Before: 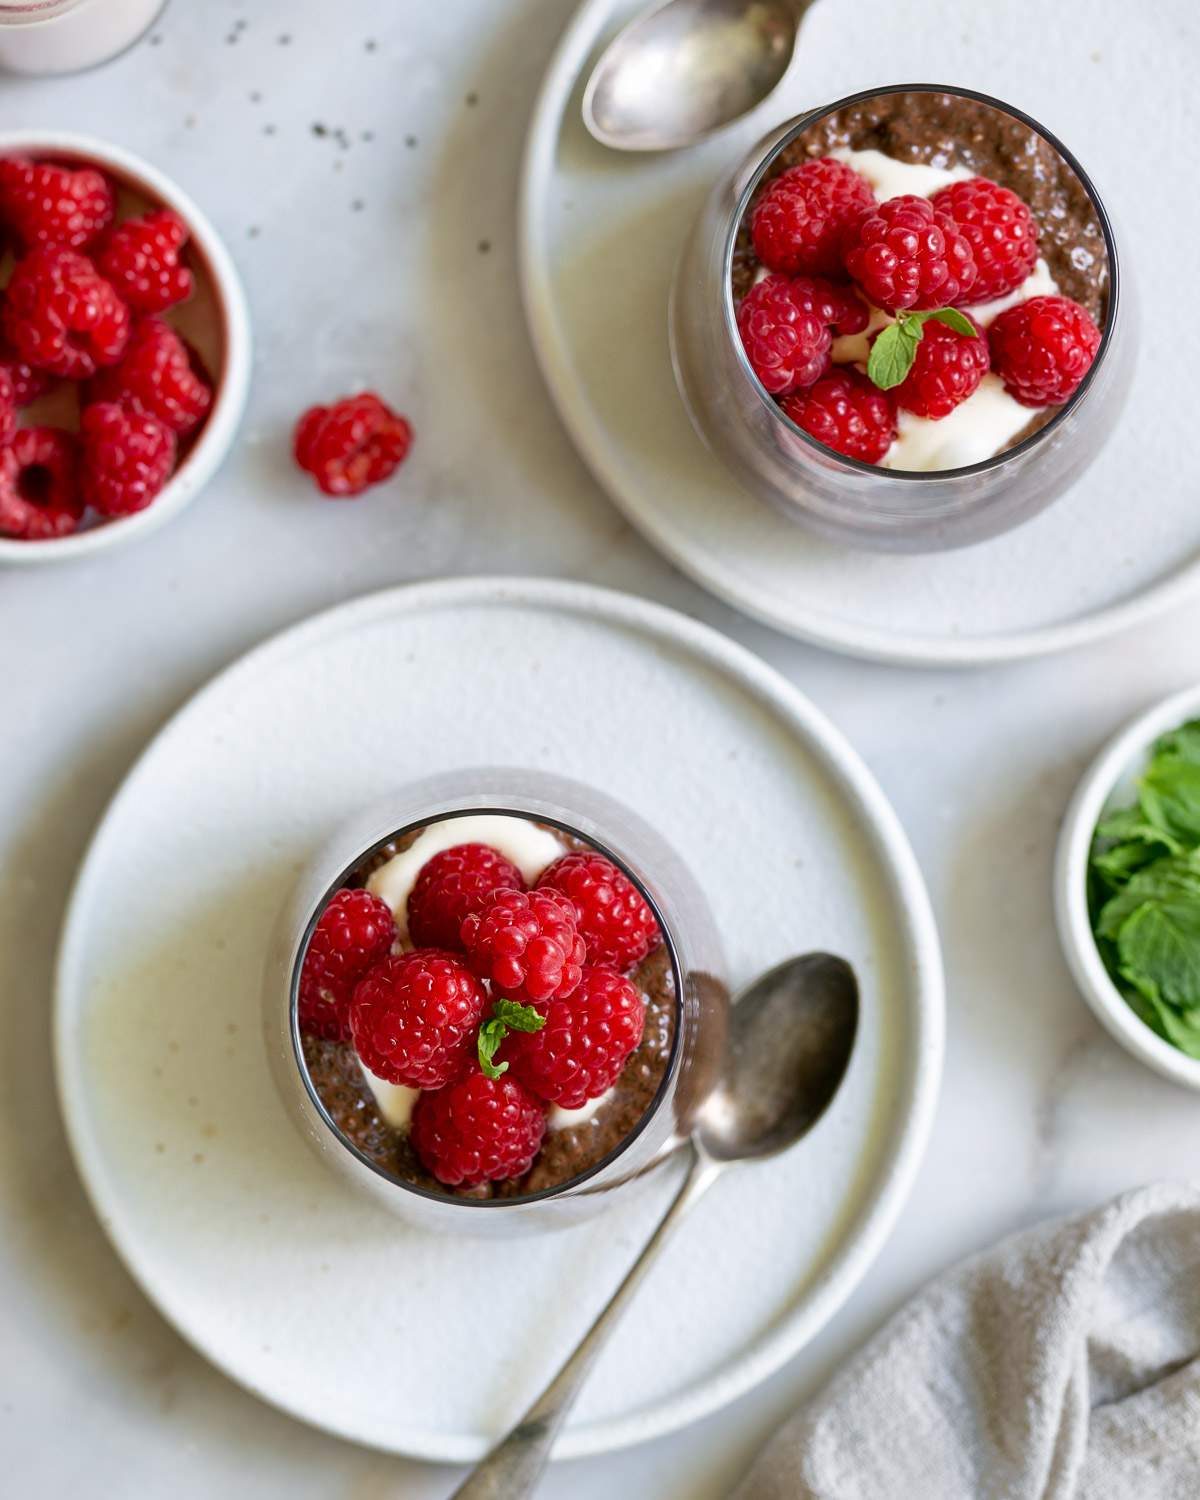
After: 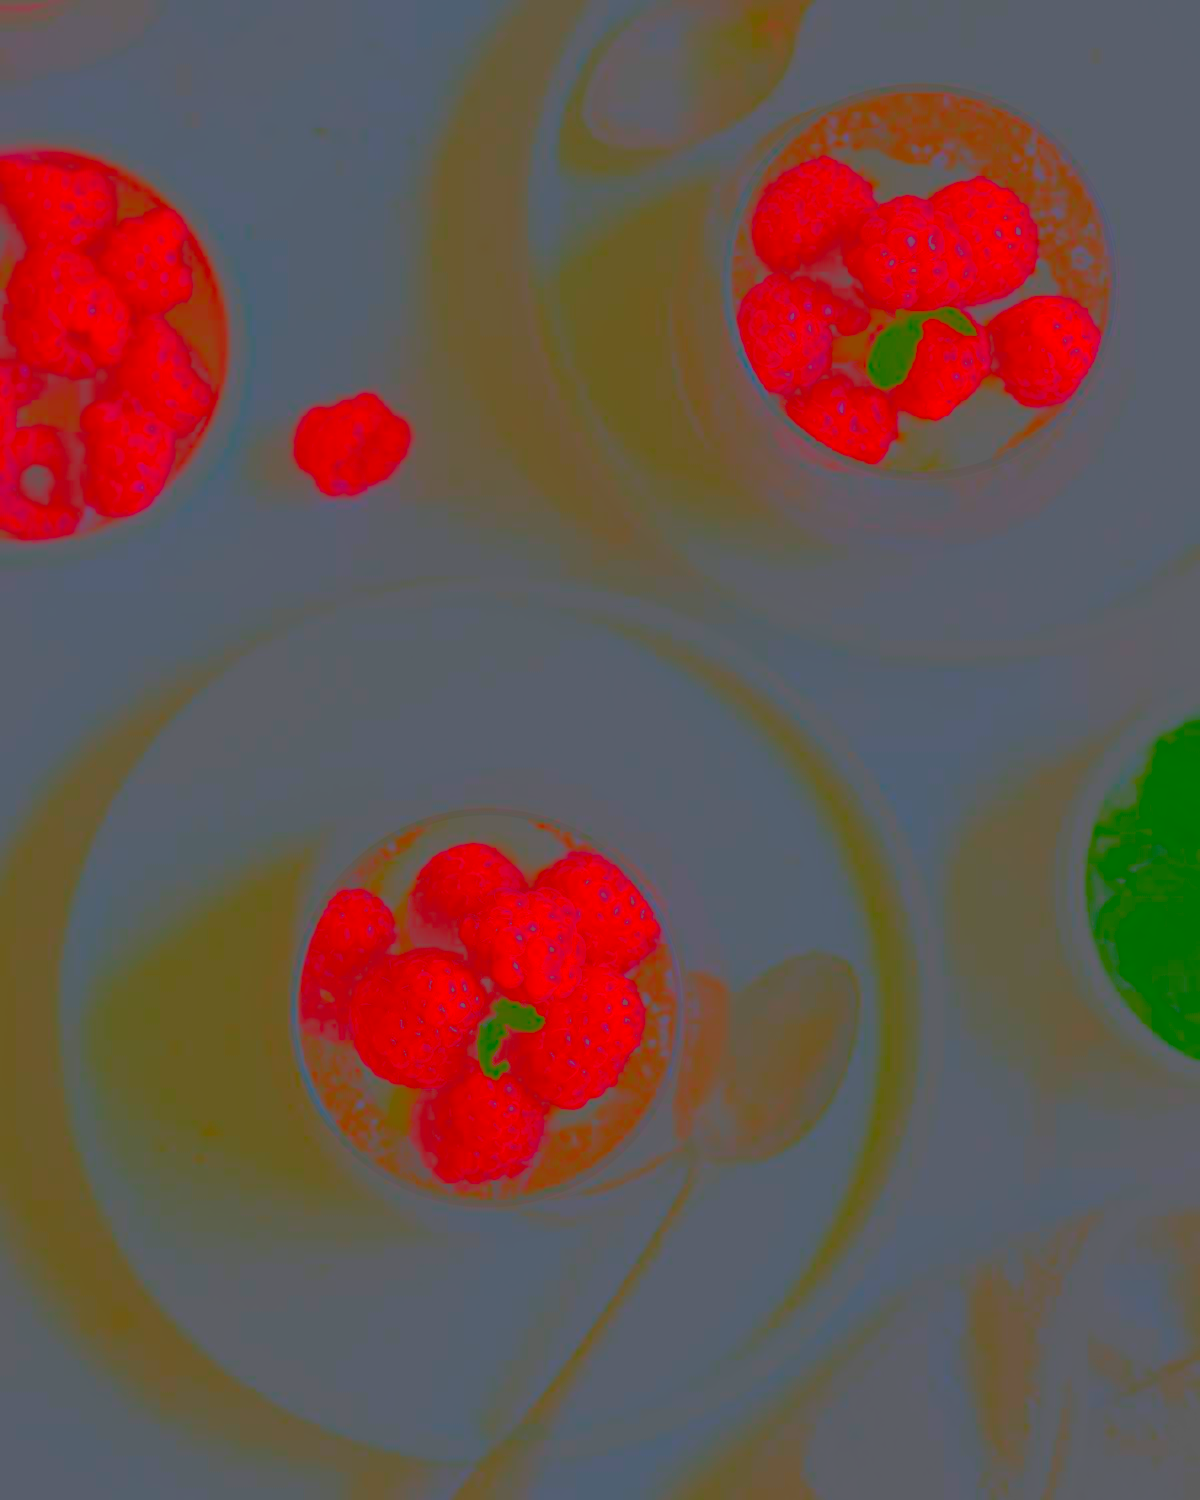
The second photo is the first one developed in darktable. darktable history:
contrast brightness saturation: contrast -0.973, brightness -0.18, saturation 0.742
